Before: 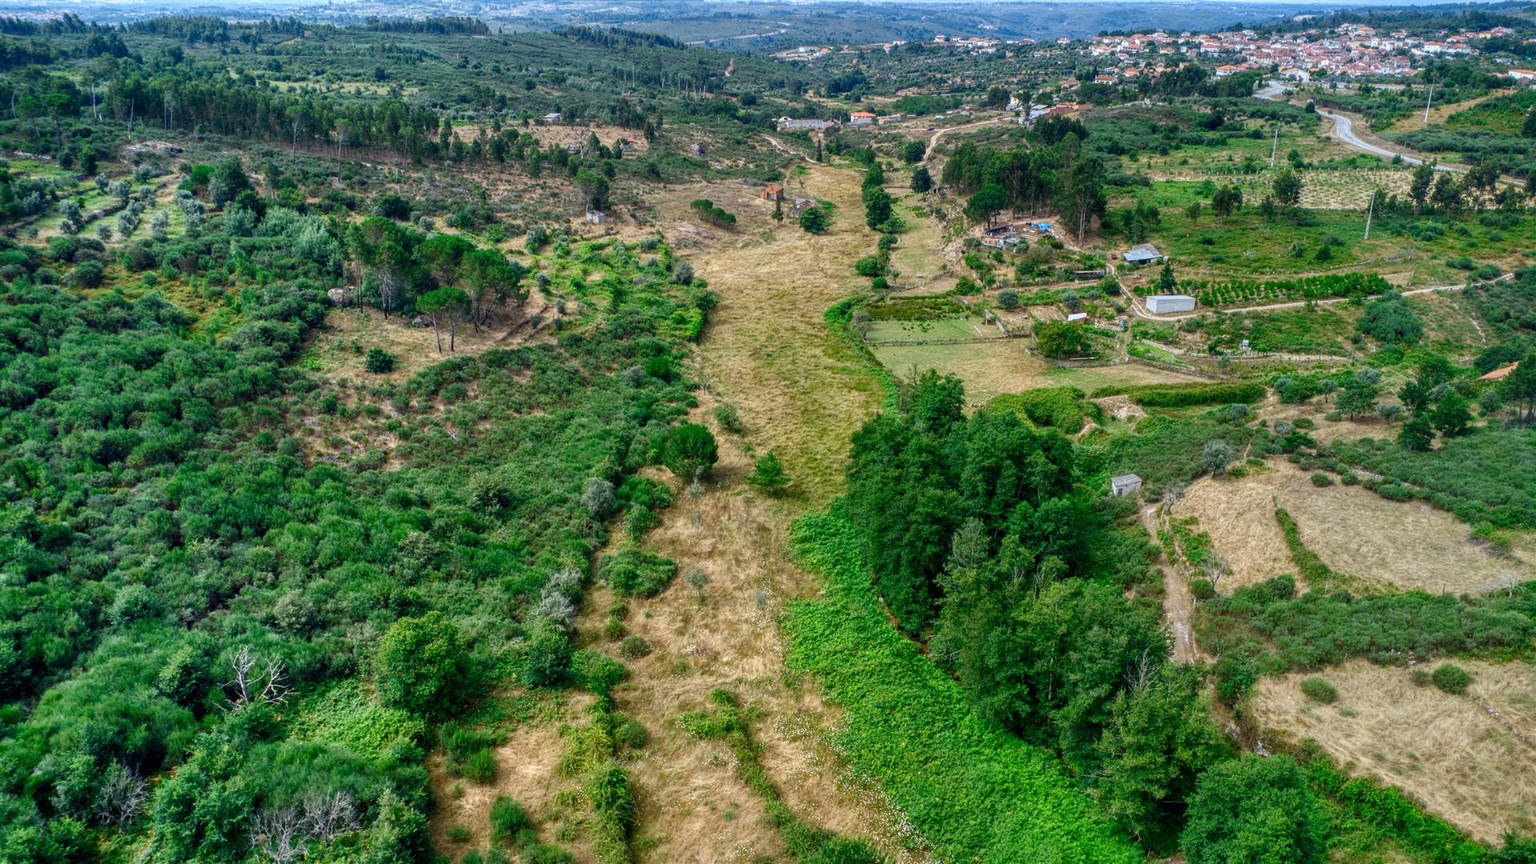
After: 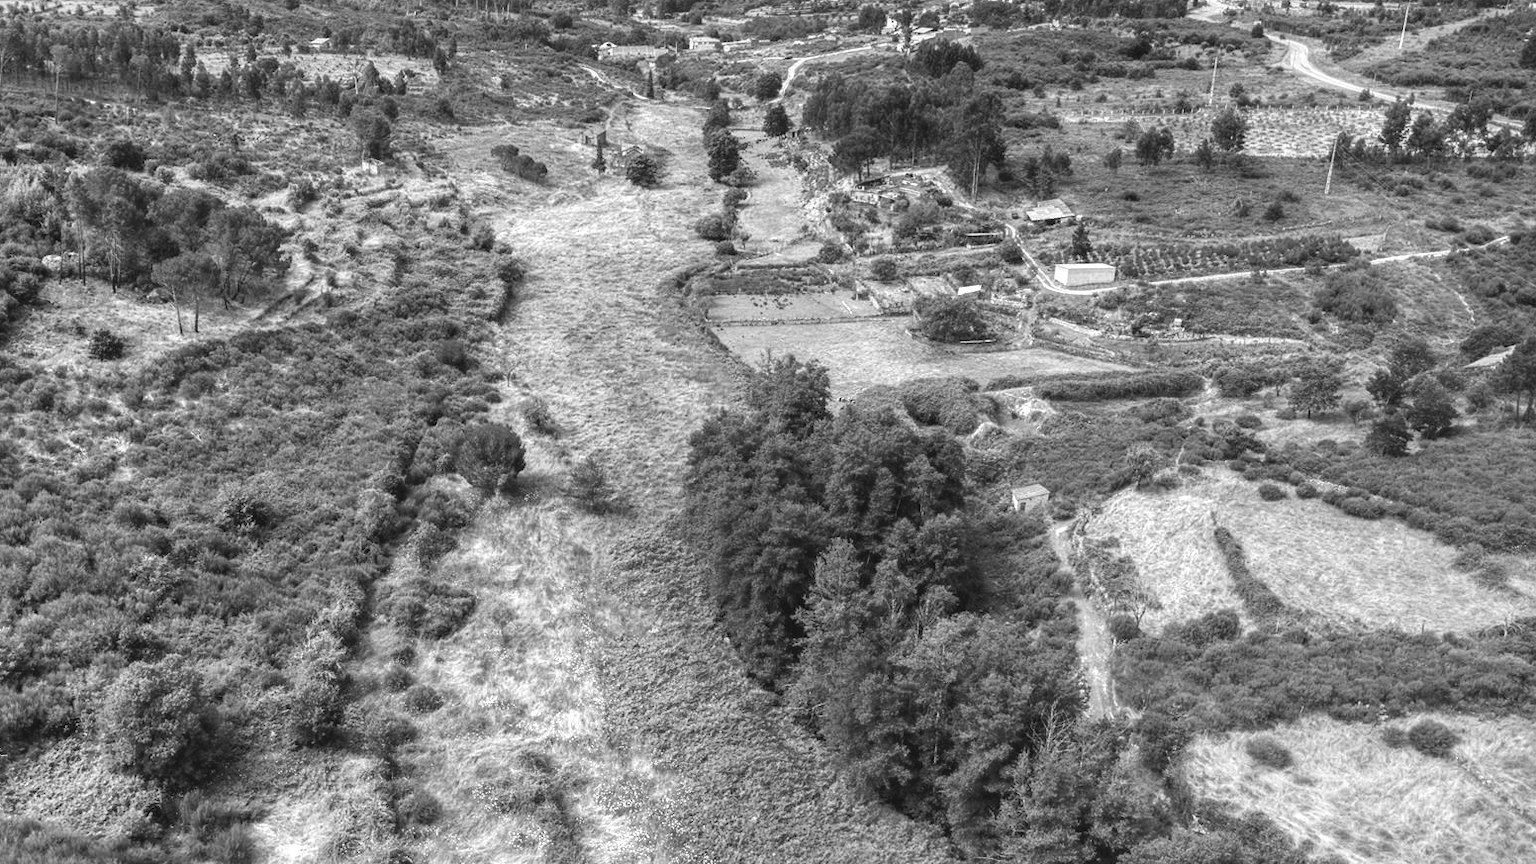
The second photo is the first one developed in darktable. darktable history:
color balance: lift [1.006, 0.985, 1.002, 1.015], gamma [1, 0.953, 1.008, 1.047], gain [1.076, 1.13, 1.004, 0.87]
crop: left 19.159%, top 9.58%, bottom 9.58%
exposure: exposure 0.669 EV, compensate highlight preservation false
monochrome: a 73.58, b 64.21
